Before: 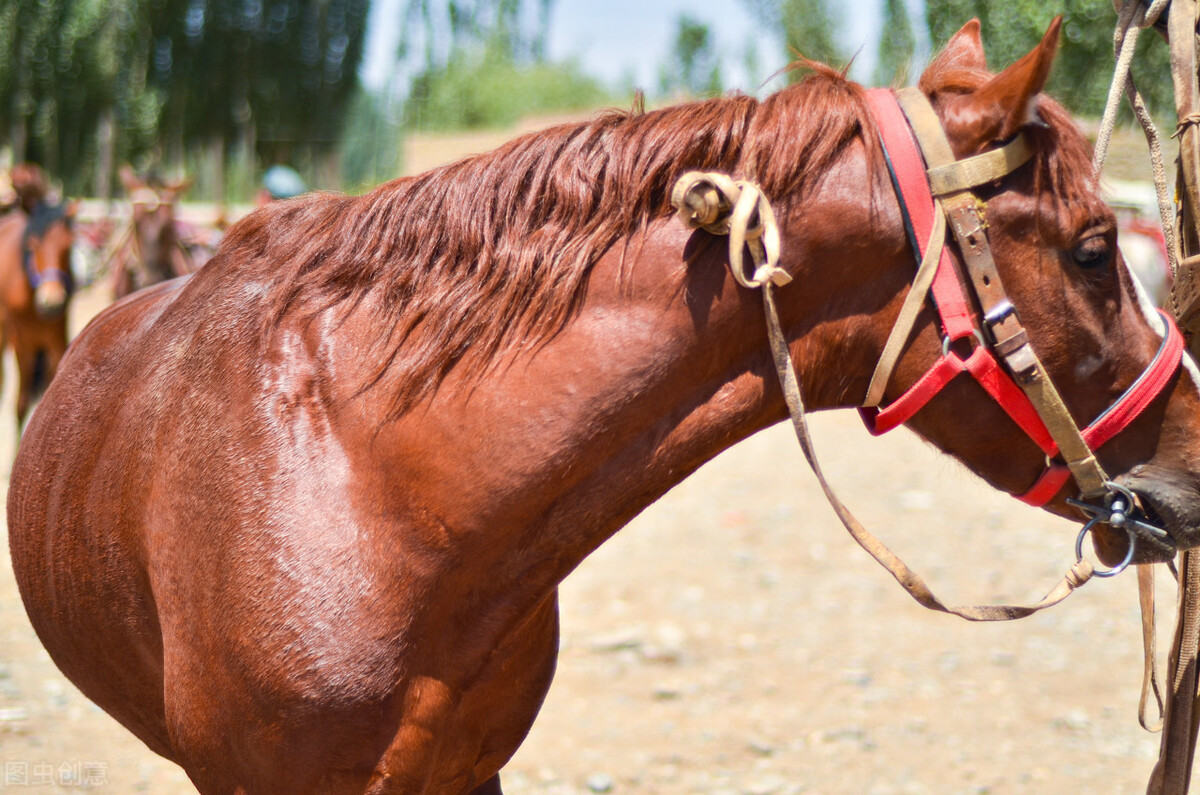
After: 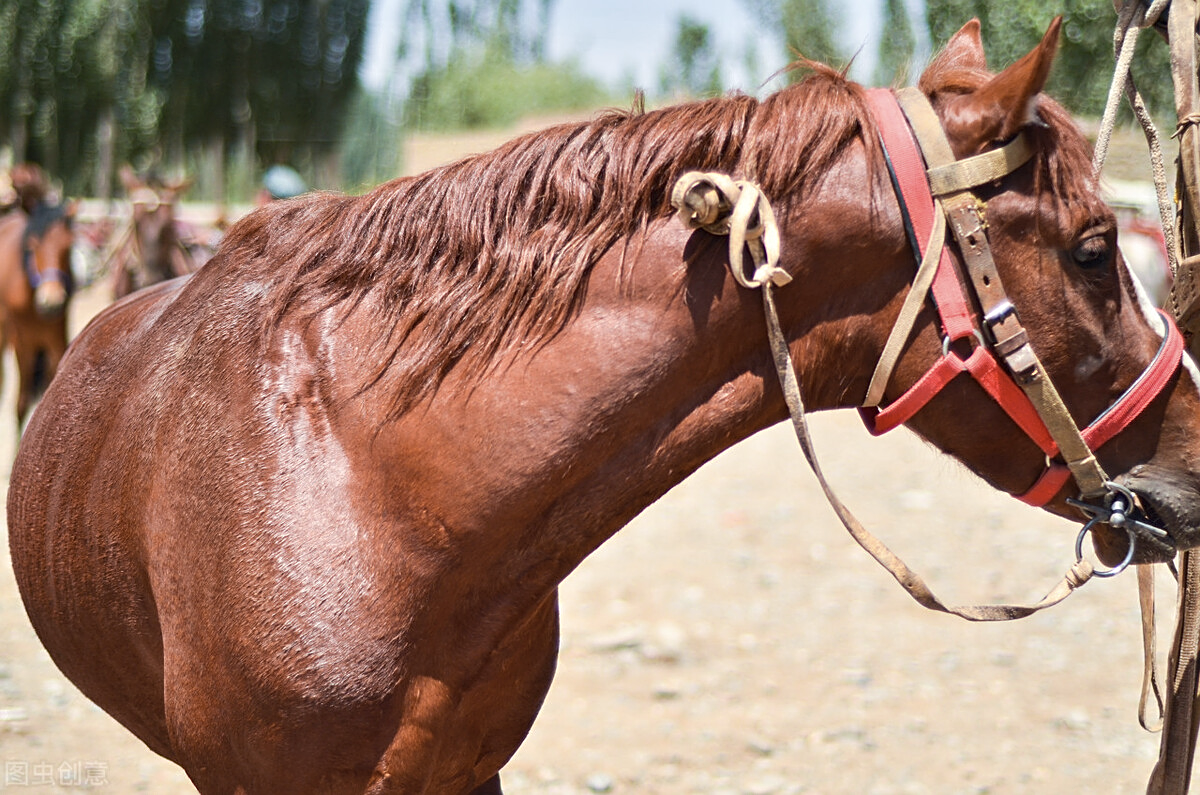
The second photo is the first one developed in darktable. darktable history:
contrast brightness saturation: contrast 0.058, brightness -0.007, saturation -0.214
sharpen: on, module defaults
